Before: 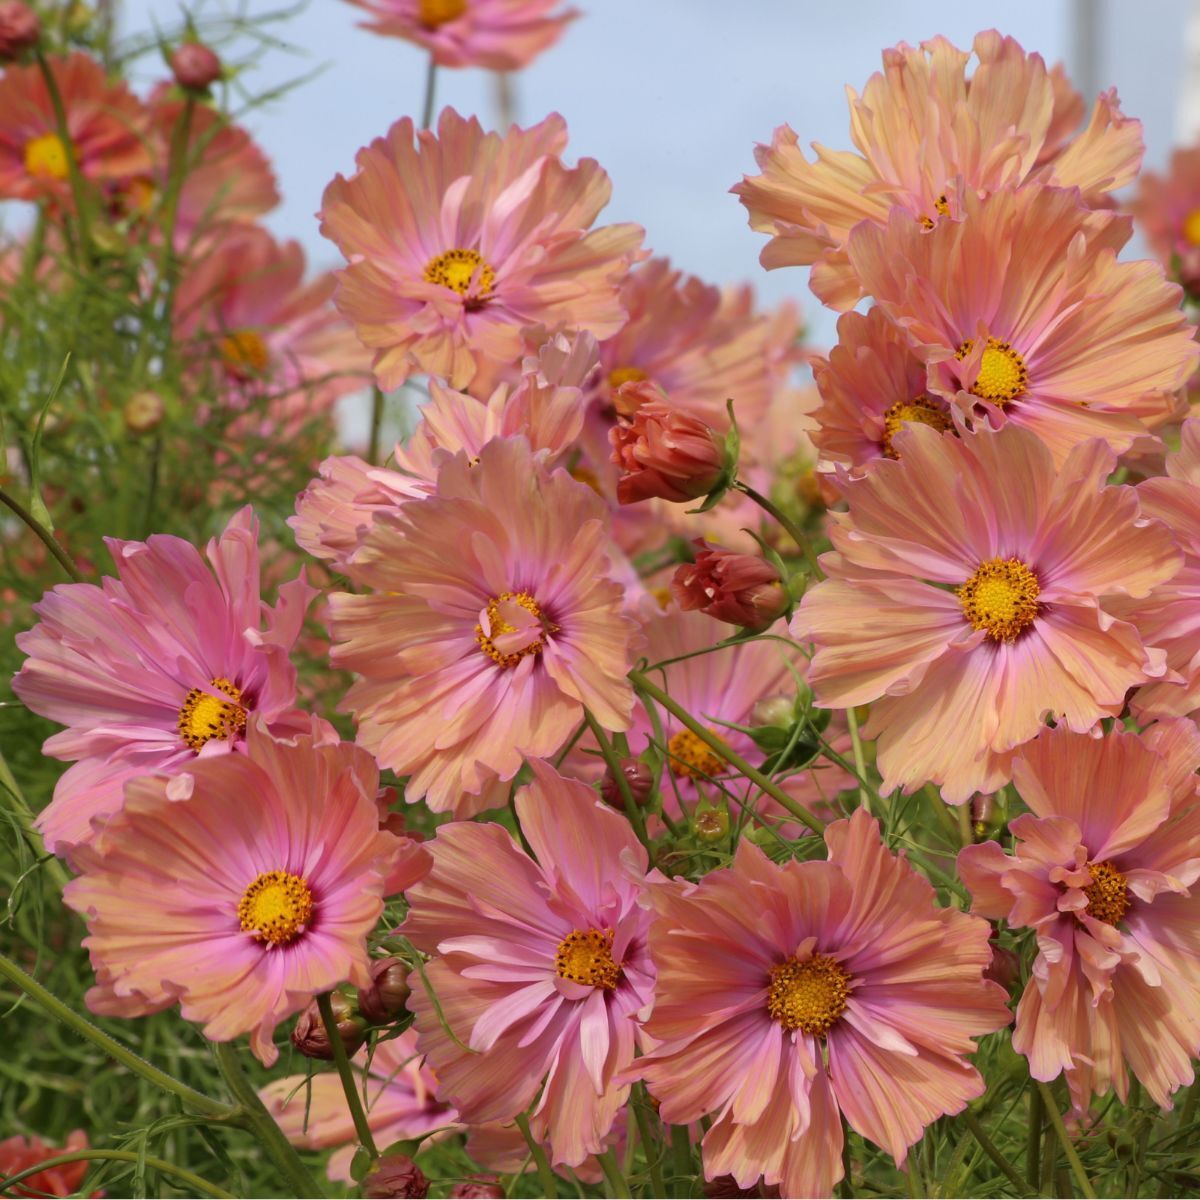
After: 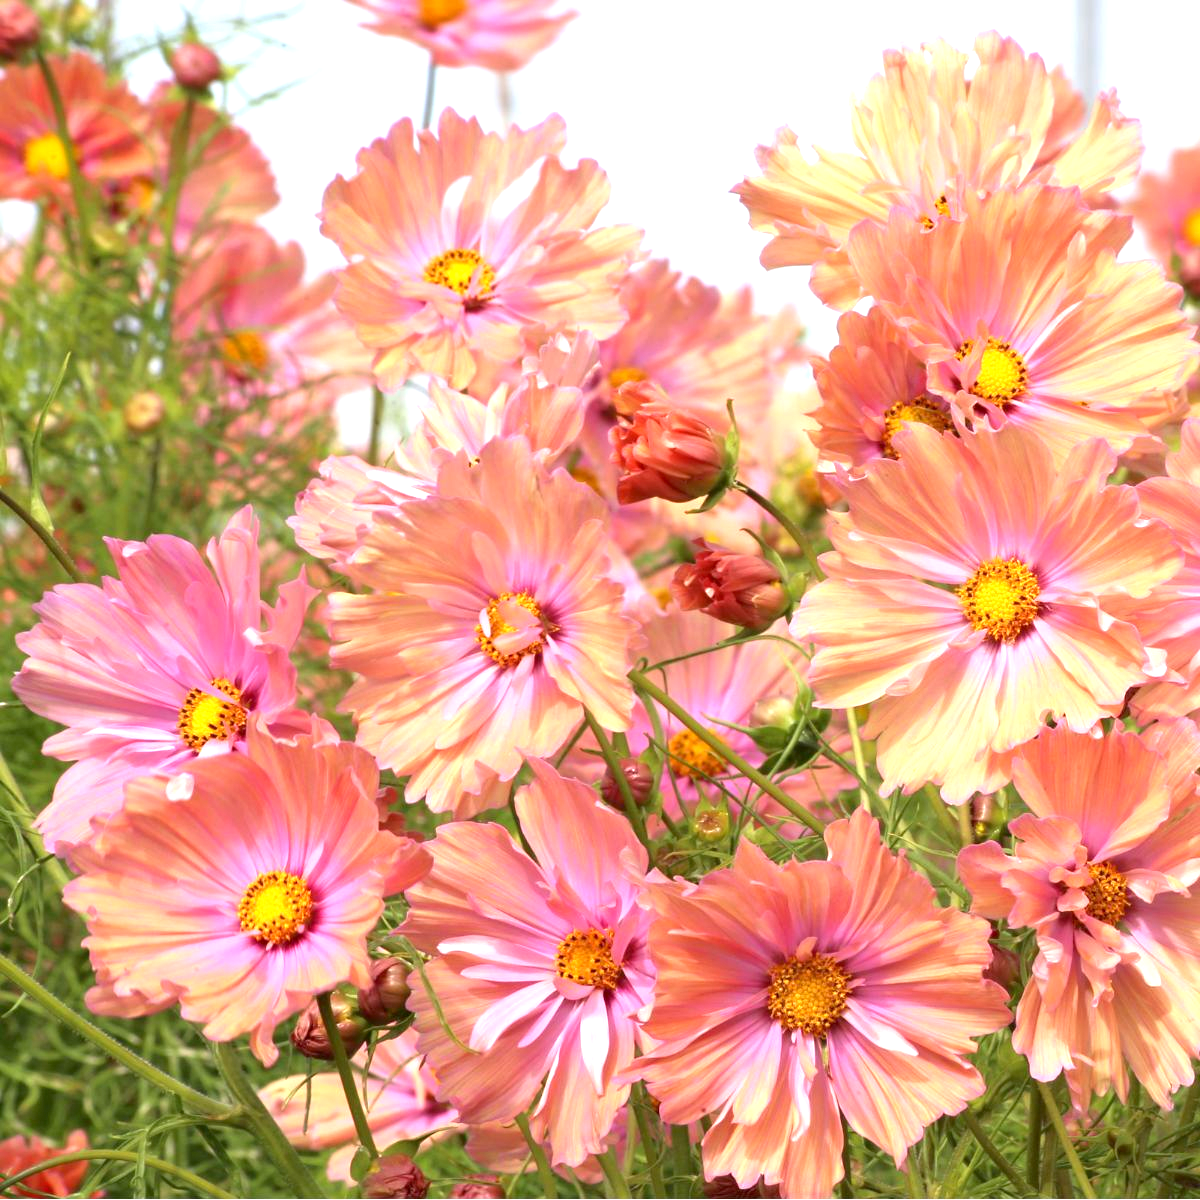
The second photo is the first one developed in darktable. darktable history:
exposure: black level correction 0.001, exposure 1.3 EV, compensate highlight preservation false
